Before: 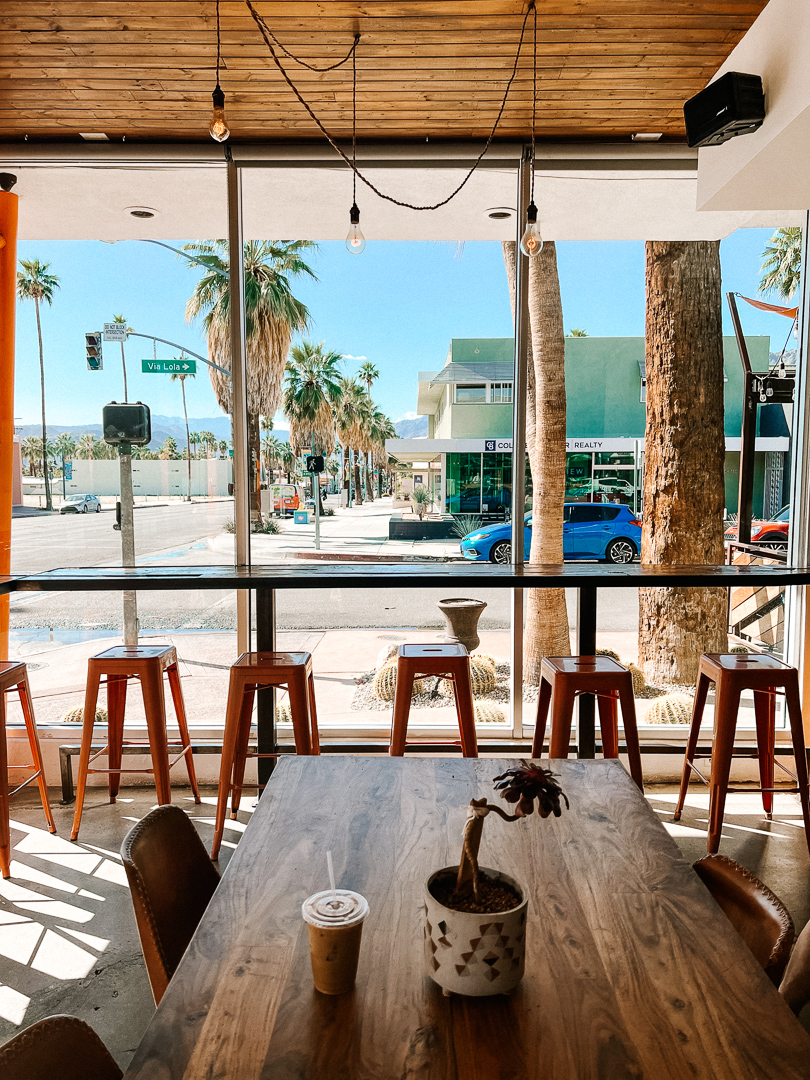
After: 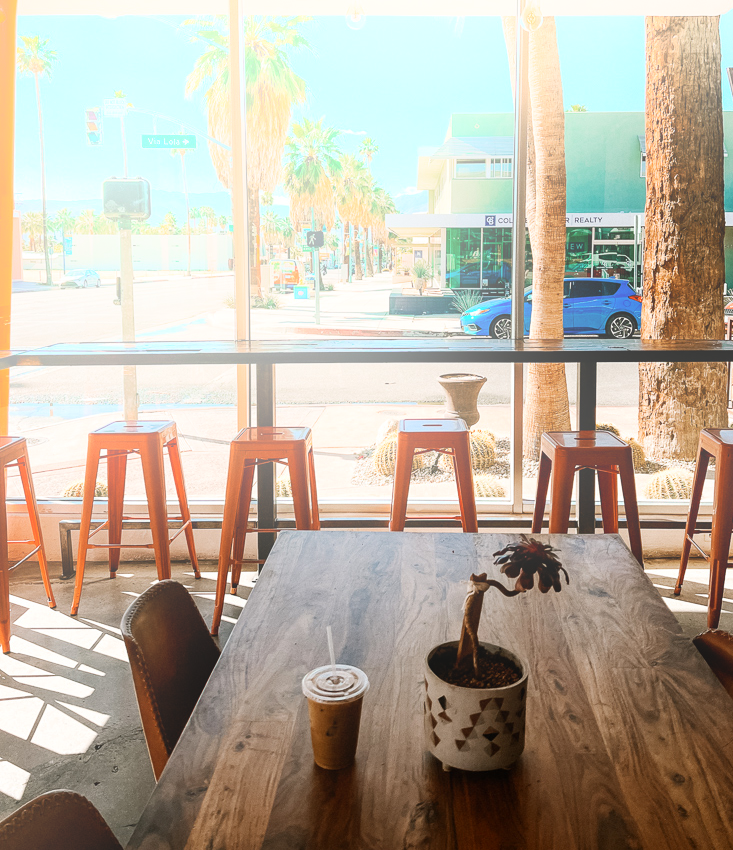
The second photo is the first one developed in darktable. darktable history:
bloom: threshold 82.5%, strength 16.25%
crop: top 20.916%, right 9.437%, bottom 0.316%
shadows and highlights: shadows -21.3, highlights 100, soften with gaussian
